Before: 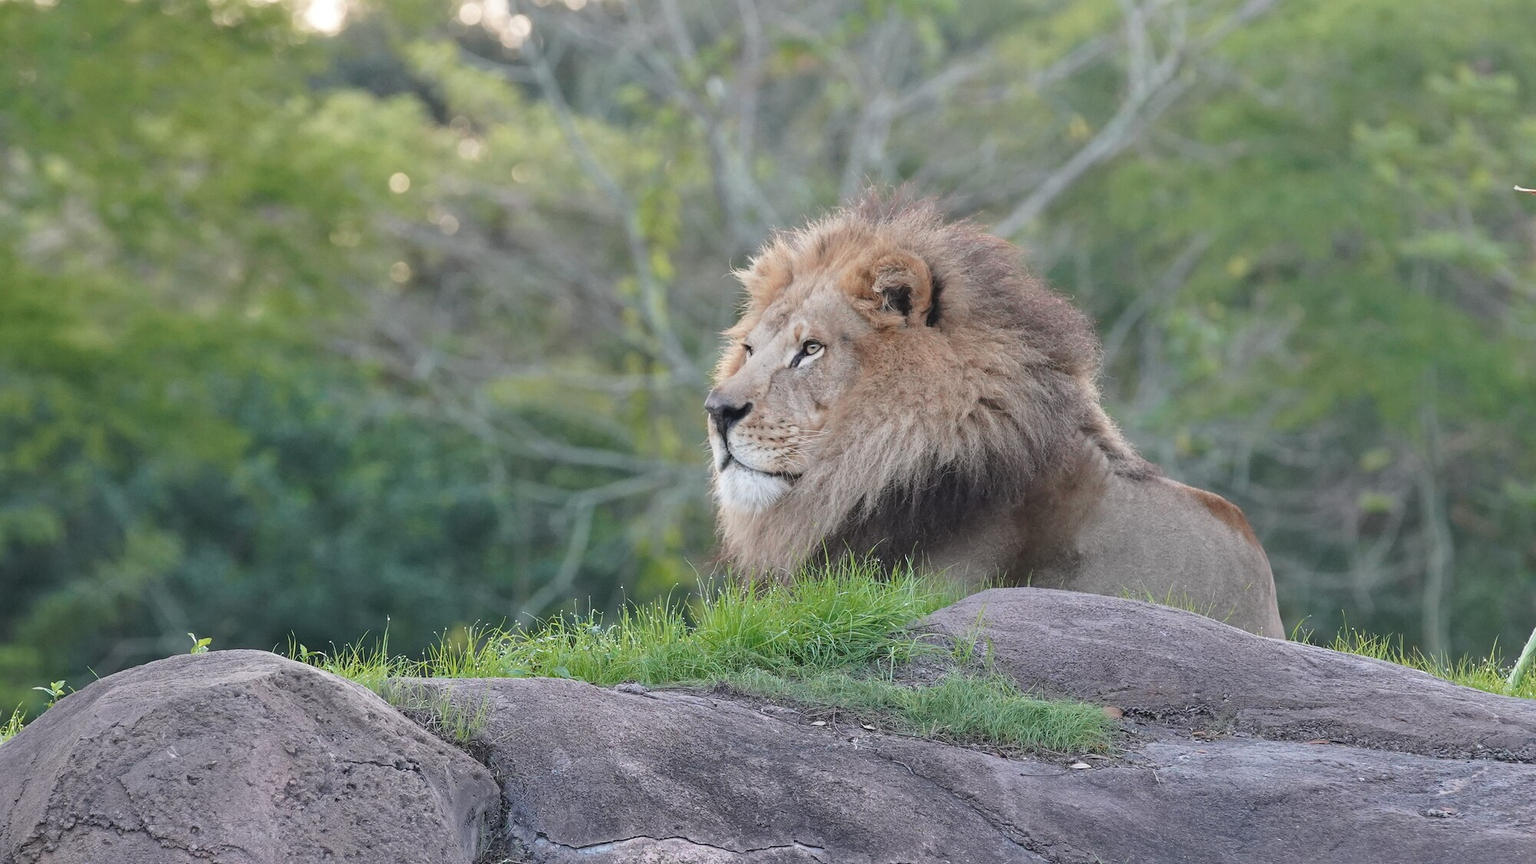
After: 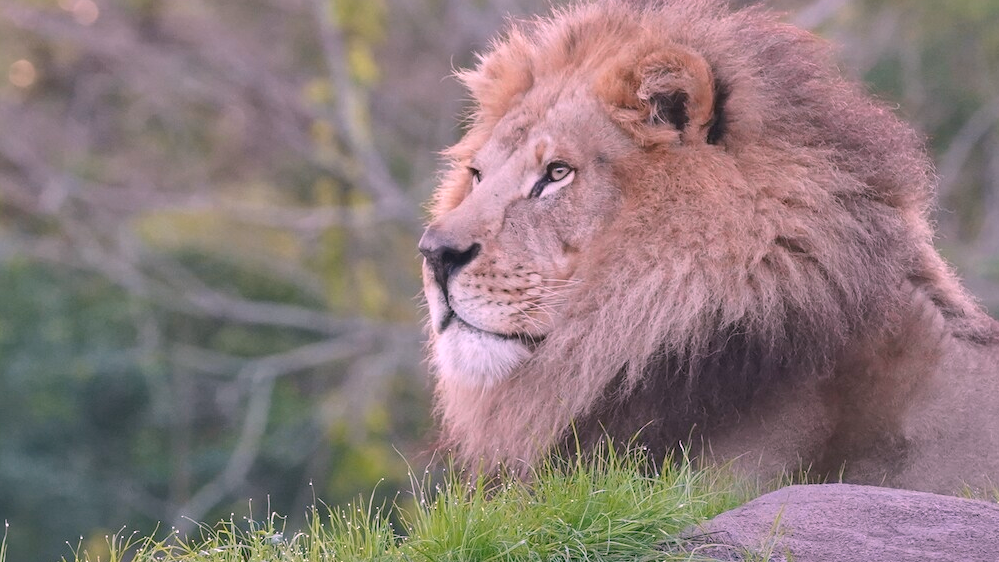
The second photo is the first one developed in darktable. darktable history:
crop: left 25%, top 25%, right 25%, bottom 25%
shadows and highlights: on, module defaults
white balance: red 1.188, blue 1.11
